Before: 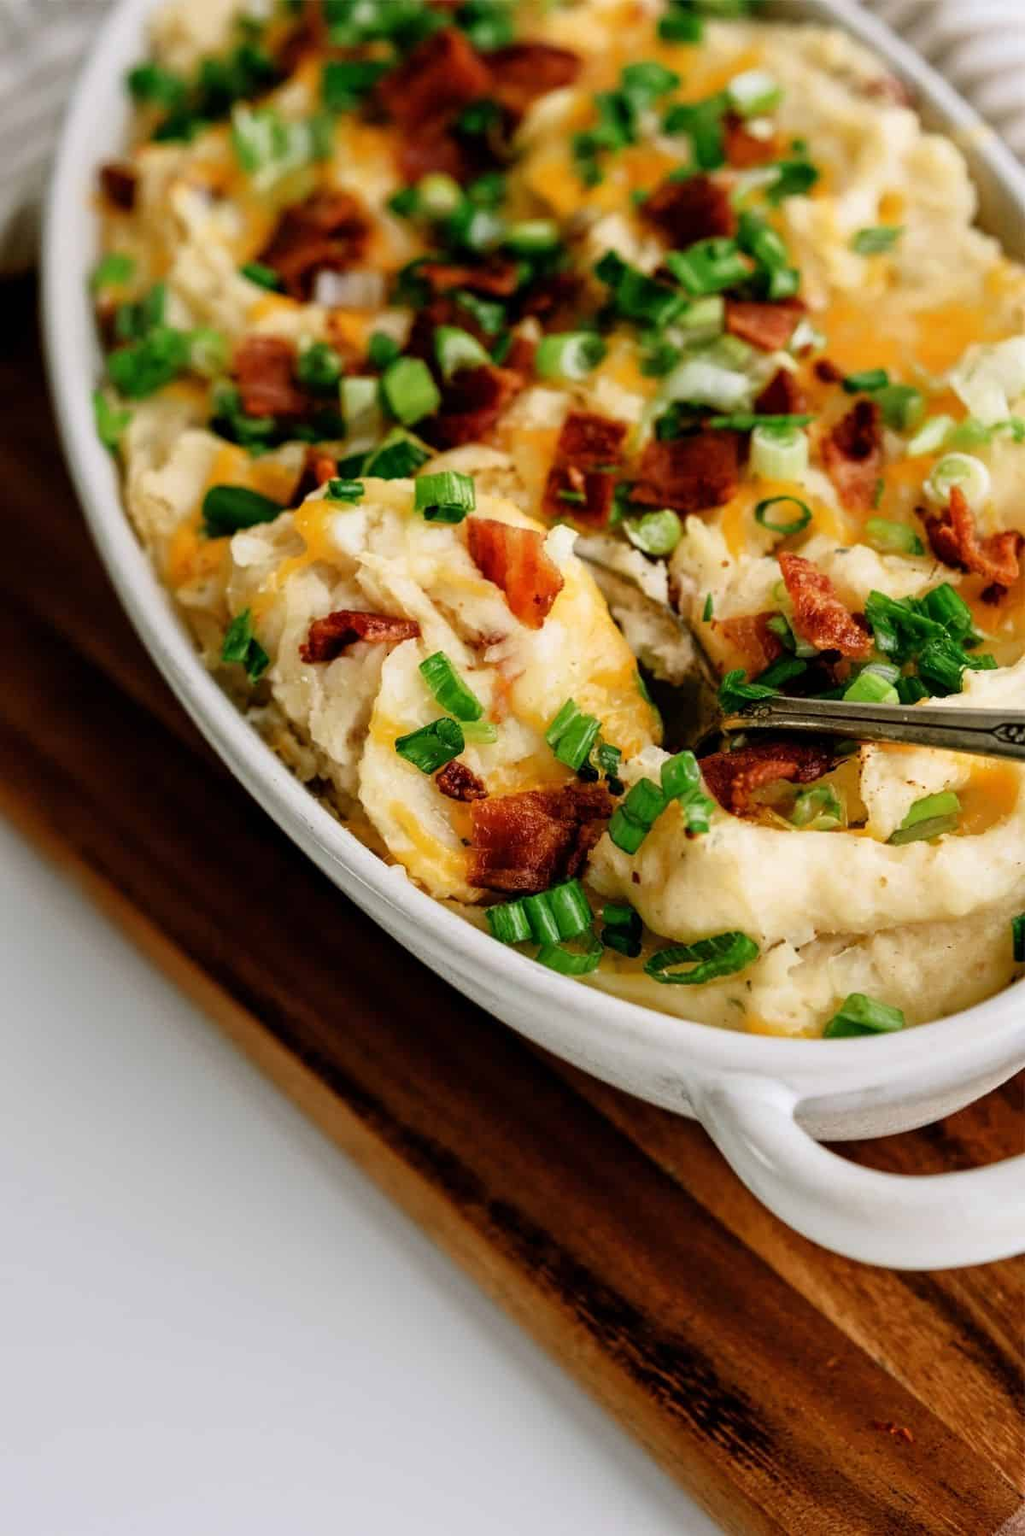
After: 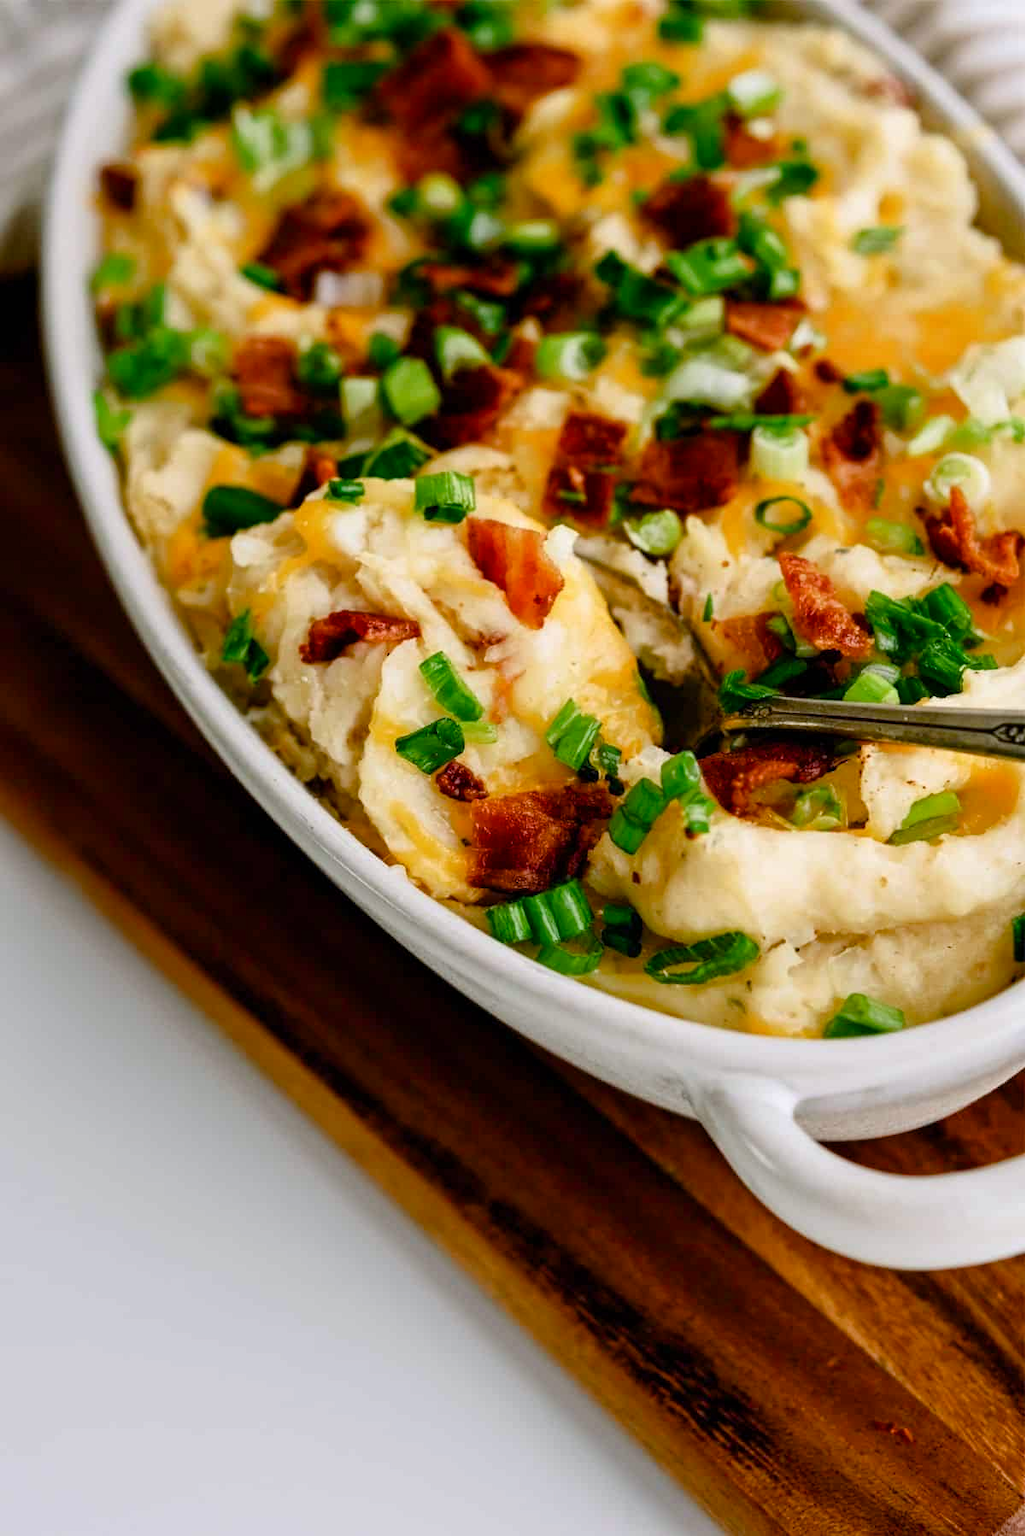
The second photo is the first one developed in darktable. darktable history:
color balance rgb: power › chroma 0.501%, power › hue 260.08°, perceptual saturation grading › global saturation 20%, perceptual saturation grading › highlights -25.144%, perceptual saturation grading › shadows 24.665%, global vibrance 14.983%
